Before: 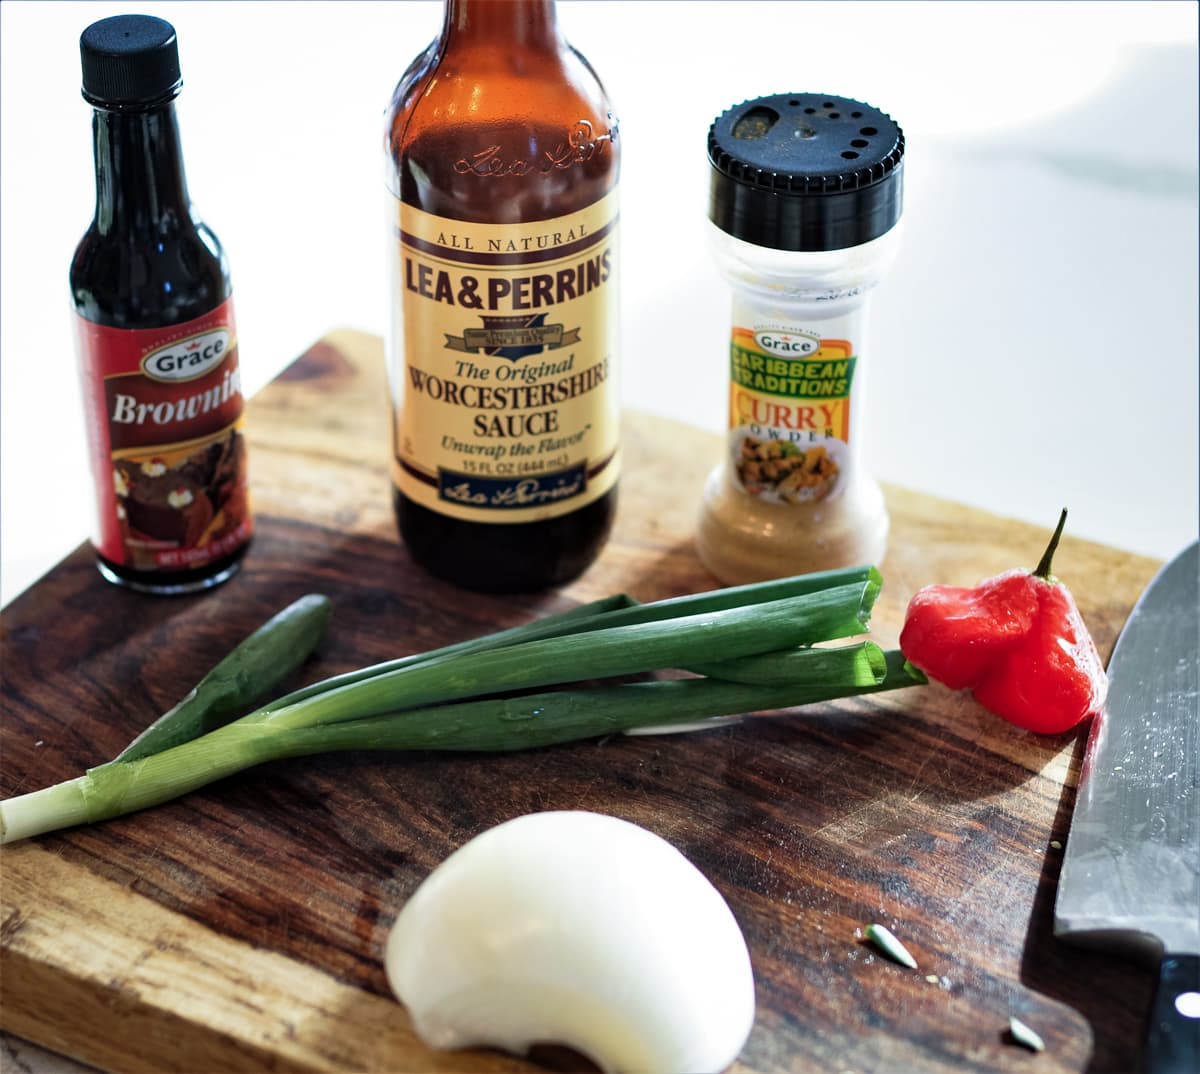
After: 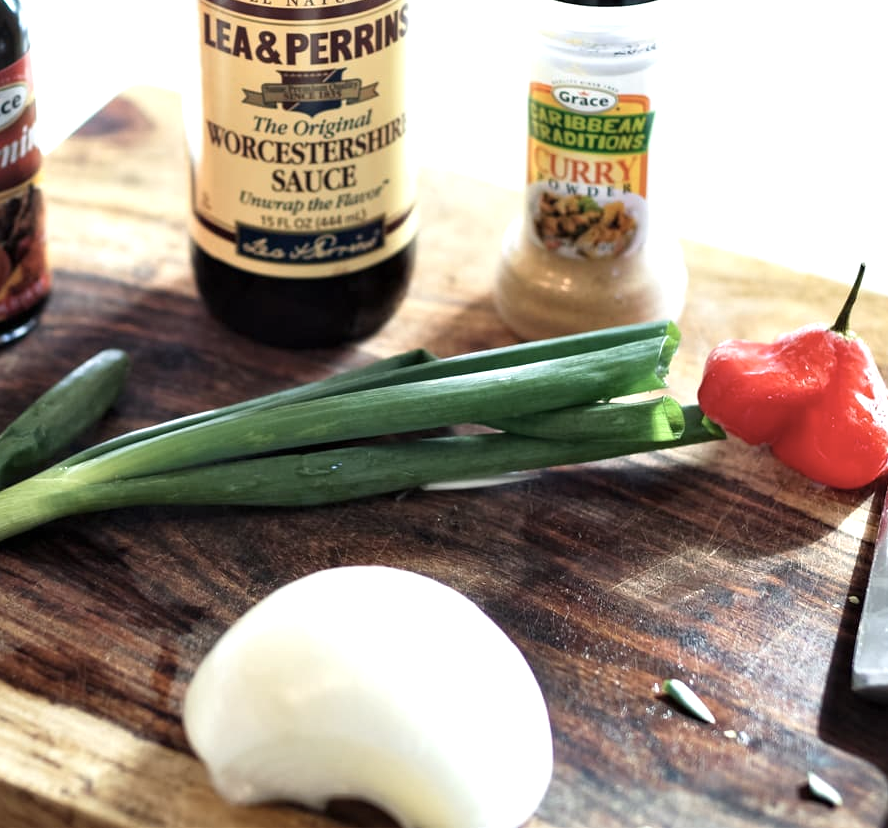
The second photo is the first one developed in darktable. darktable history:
color correction: saturation 0.8
crop: left 16.871%, top 22.857%, right 9.116%
exposure: black level correction 0, exposure 0.5 EV, compensate exposure bias true, compensate highlight preservation false
